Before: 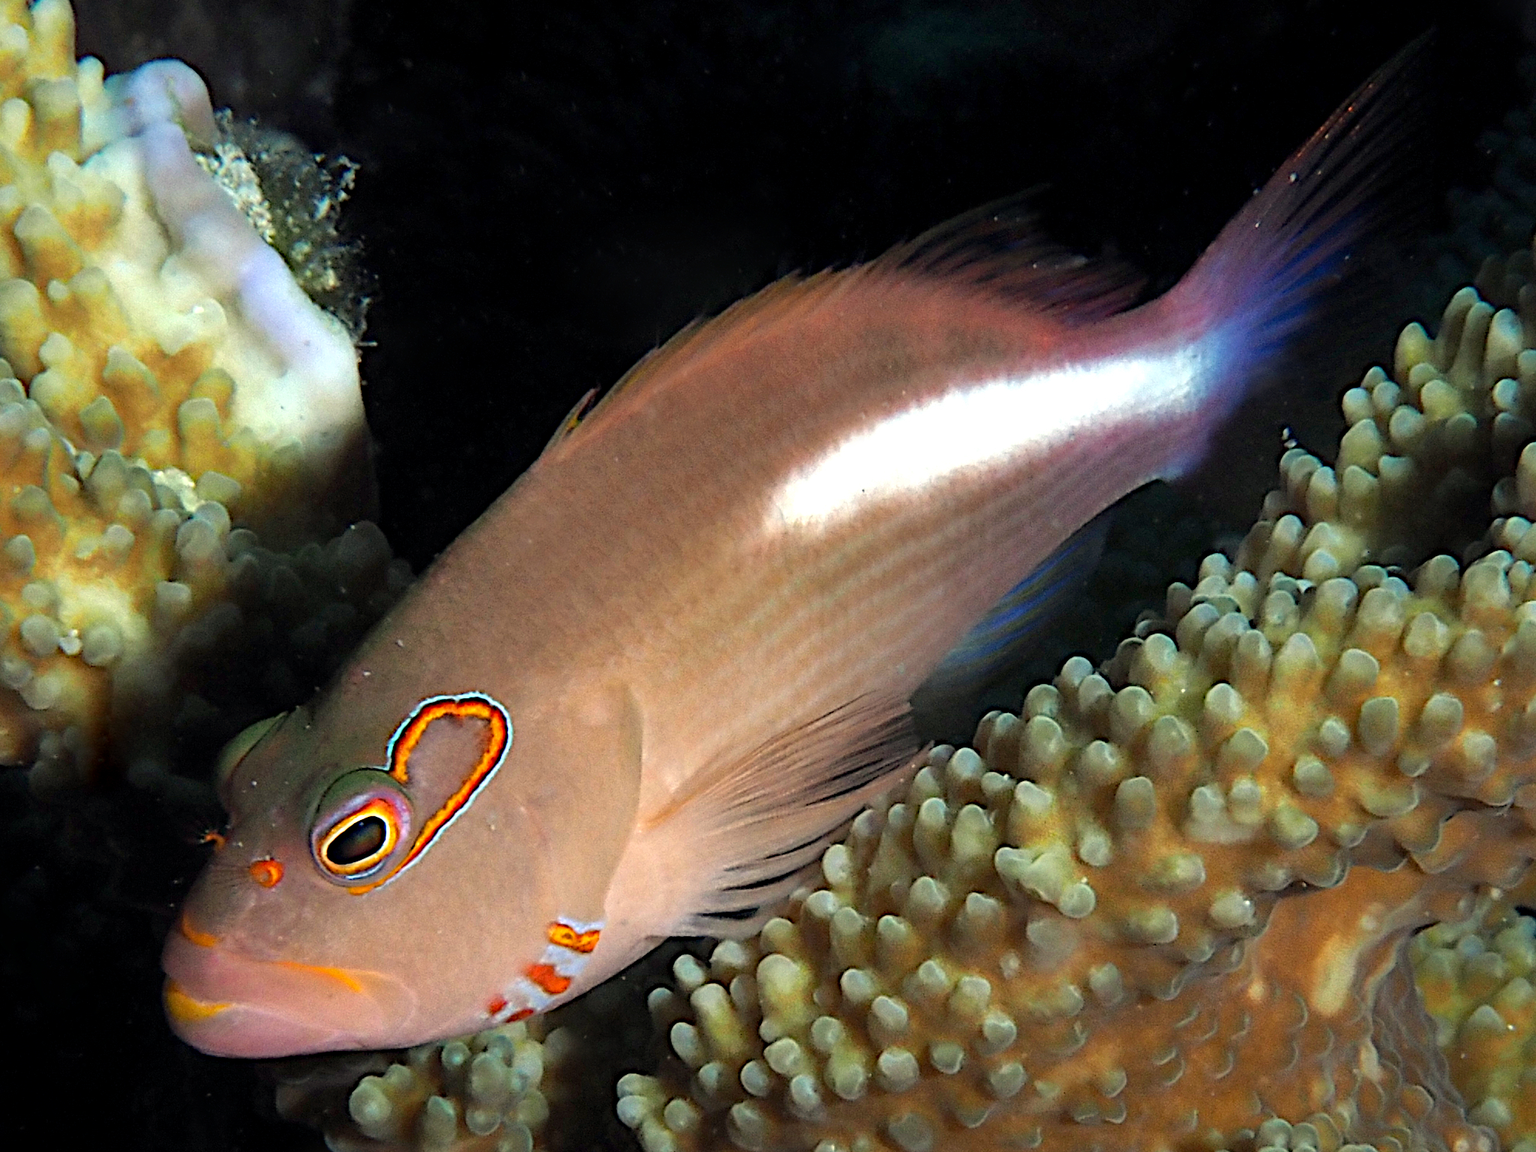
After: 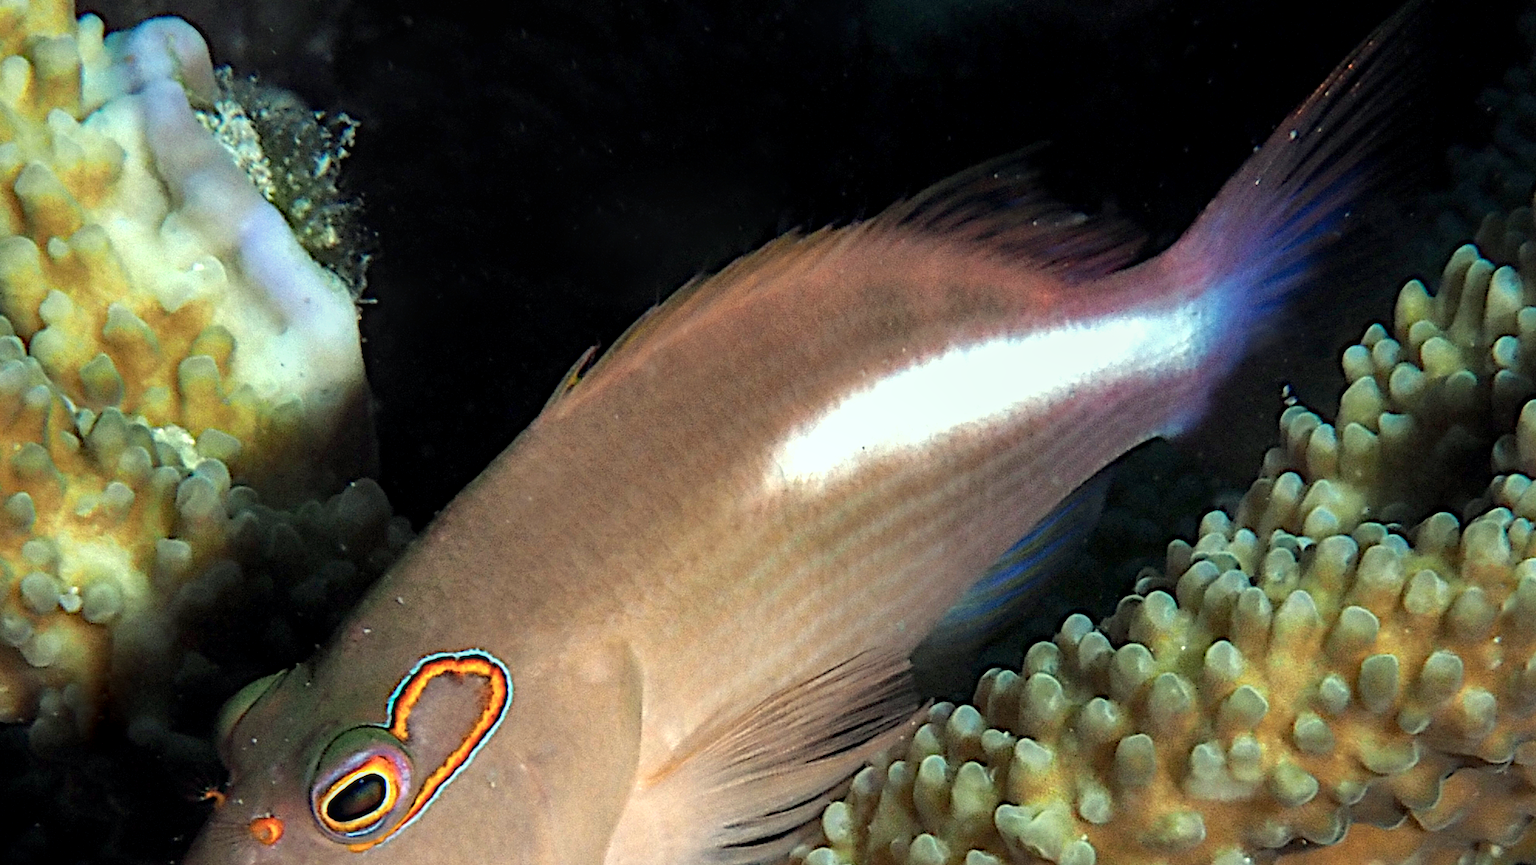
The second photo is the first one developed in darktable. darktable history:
contrast equalizer: y [[0.5, 0.5, 0.472, 0.5, 0.5, 0.5], [0.5 ×6], [0.5 ×6], [0 ×6], [0 ×6]]
color correction: highlights a* -6.5, highlights b* 0.749
color zones: curves: ch0 [(0, 0.558) (0.143, 0.559) (0.286, 0.529) (0.429, 0.505) (0.571, 0.5) (0.714, 0.5) (0.857, 0.5) (1, 0.558)]; ch1 [(0, 0.469) (0.01, 0.469) (0.12, 0.446) (0.248, 0.469) (0.5, 0.5) (0.748, 0.5) (0.99, 0.469) (1, 0.469)]
local contrast: on, module defaults
crop: top 3.744%, bottom 21.143%
